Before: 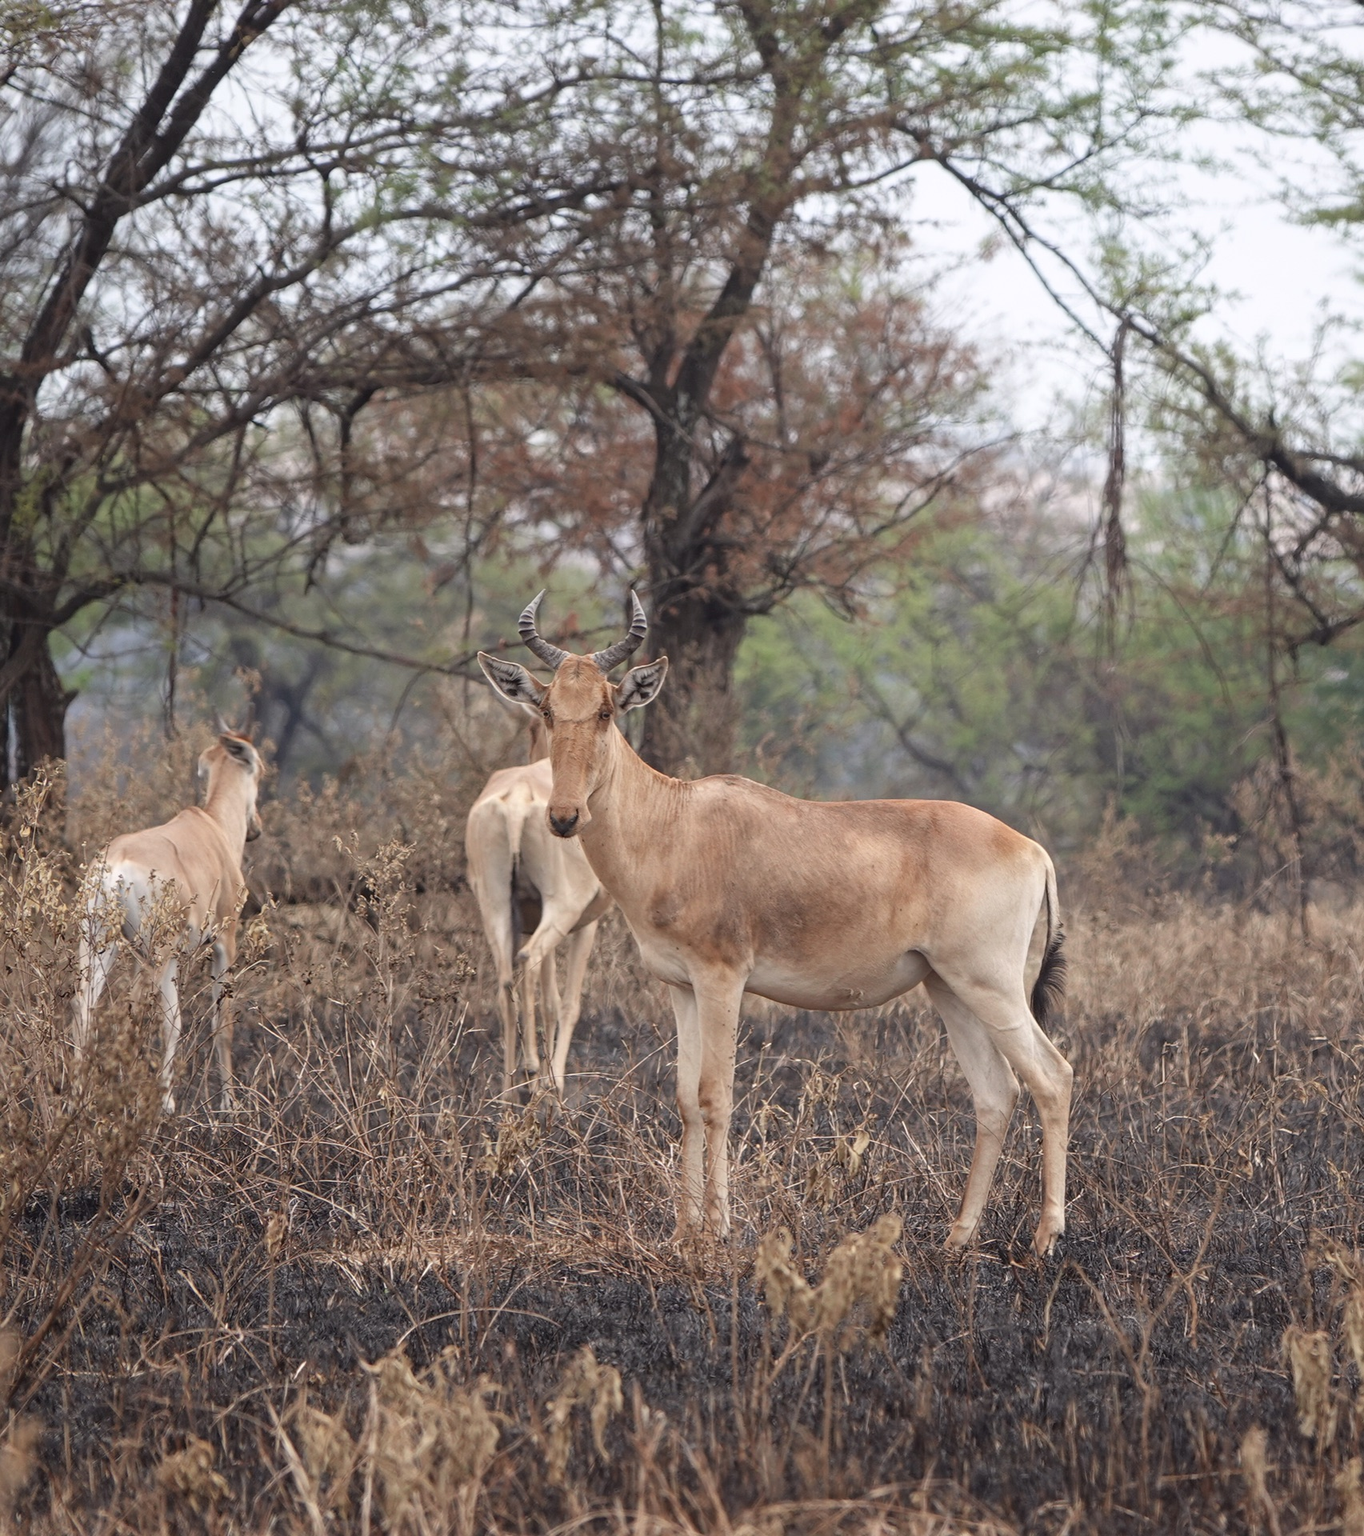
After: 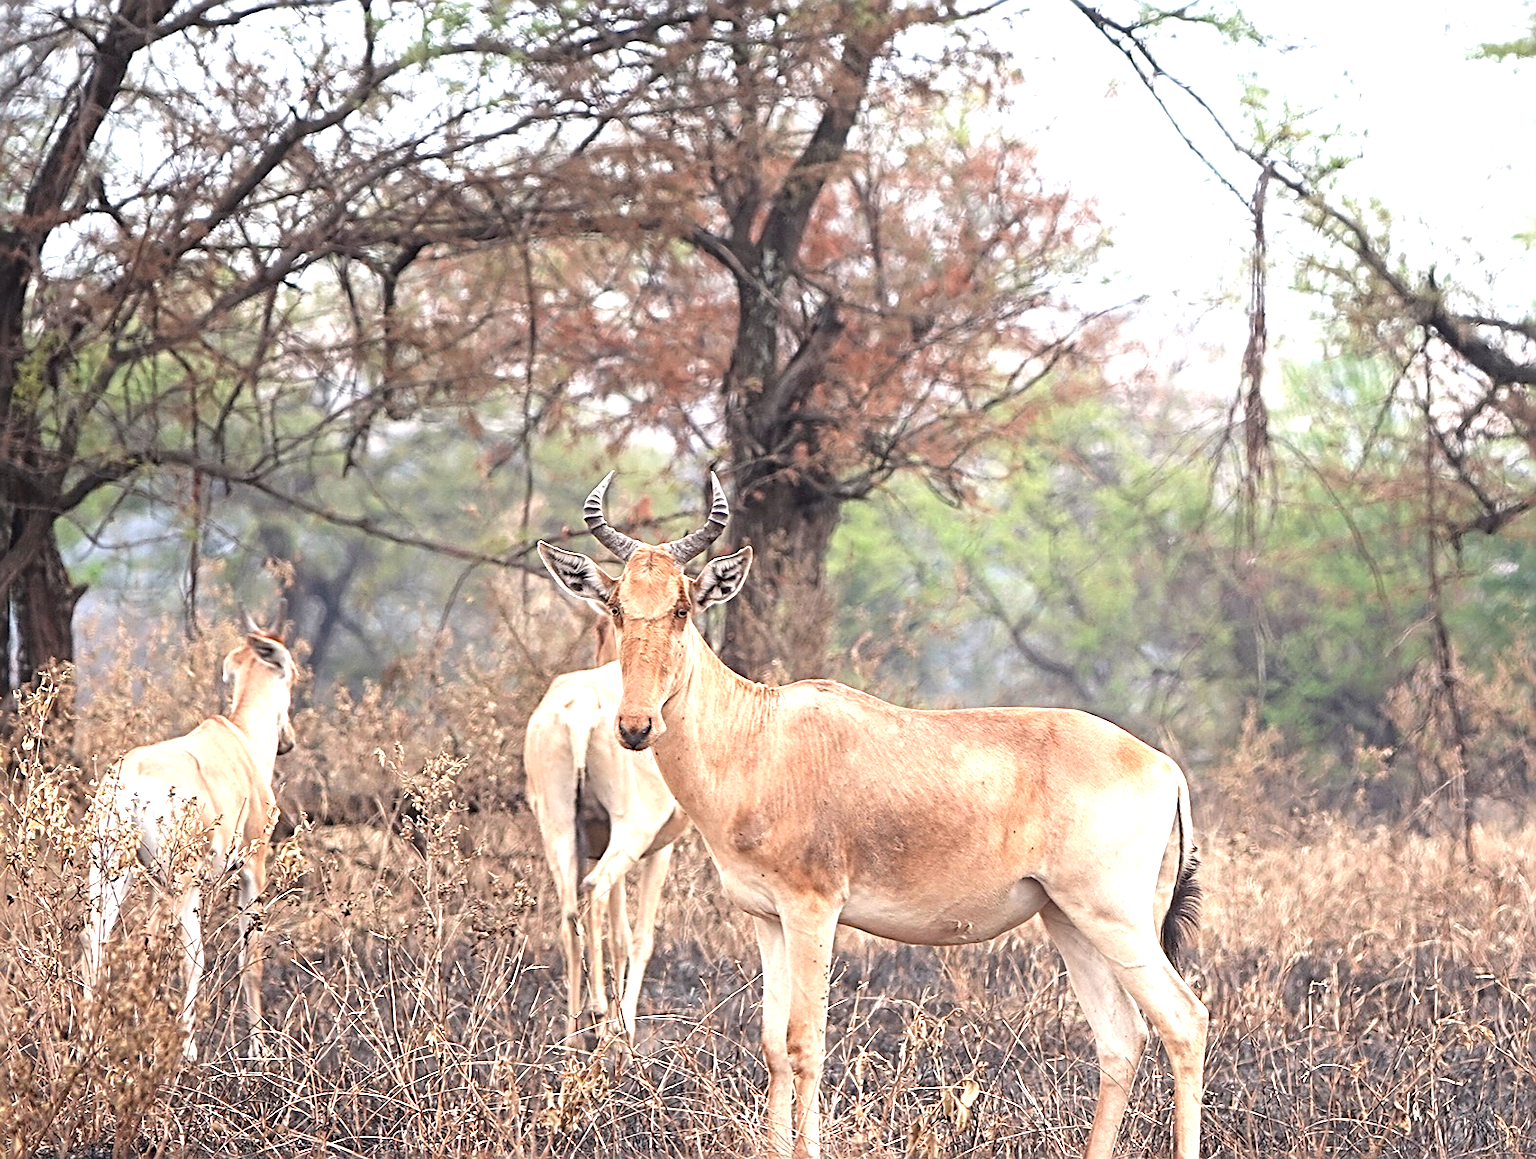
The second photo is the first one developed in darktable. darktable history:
exposure: black level correction 0, exposure 0.498 EV, compensate highlight preservation false
tone equalizer: -8 EV -0.729 EV, -7 EV -0.711 EV, -6 EV -0.57 EV, -5 EV -0.396 EV, -3 EV 0.387 EV, -2 EV 0.6 EV, -1 EV 0.677 EV, +0 EV 0.752 EV
sharpen: radius 3.018, amount 0.769
crop: top 11.151%, bottom 21.796%
